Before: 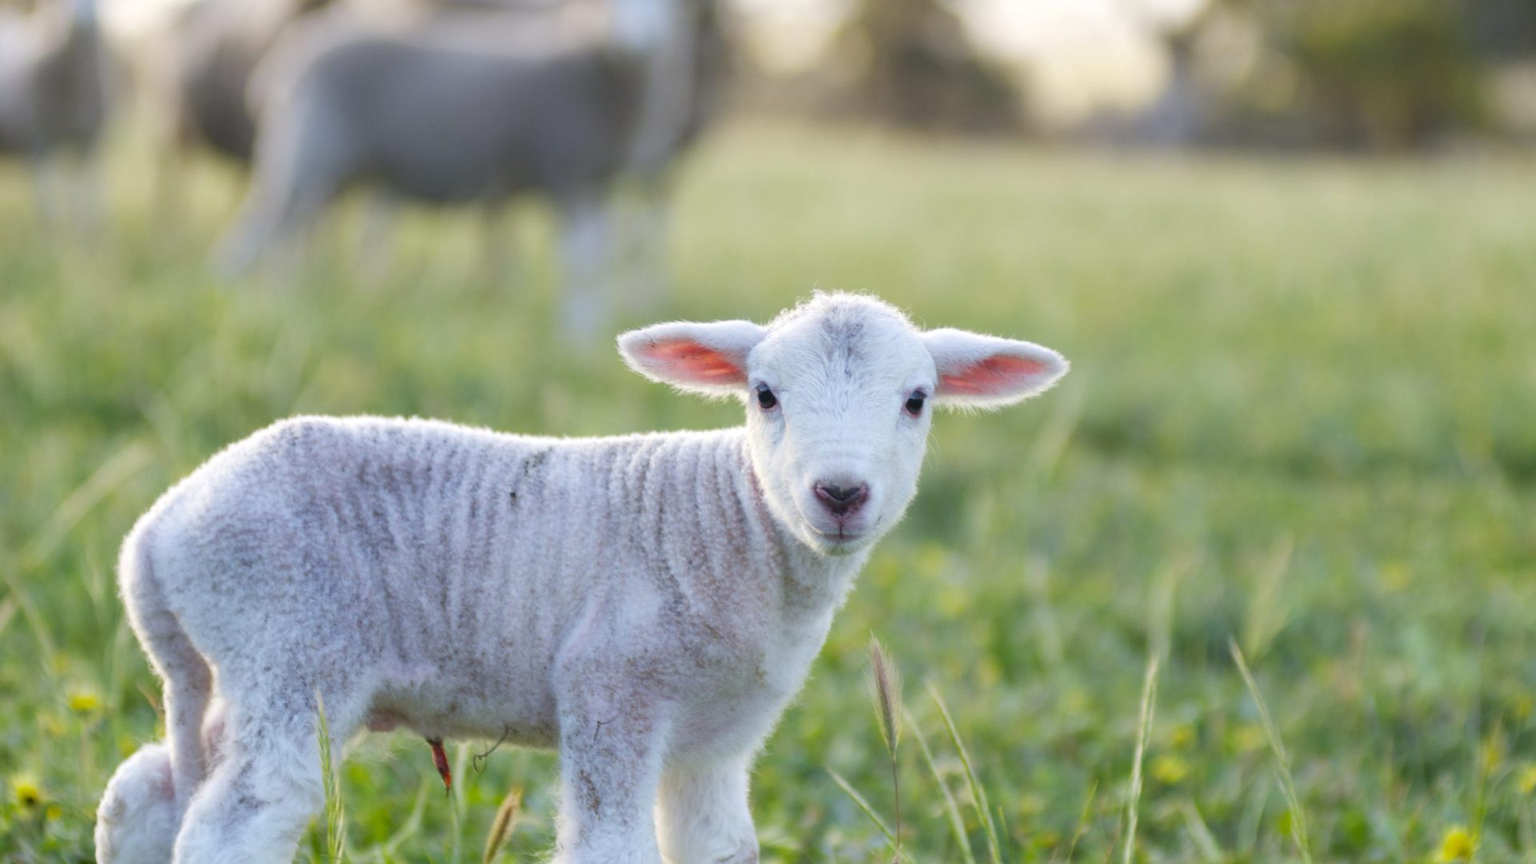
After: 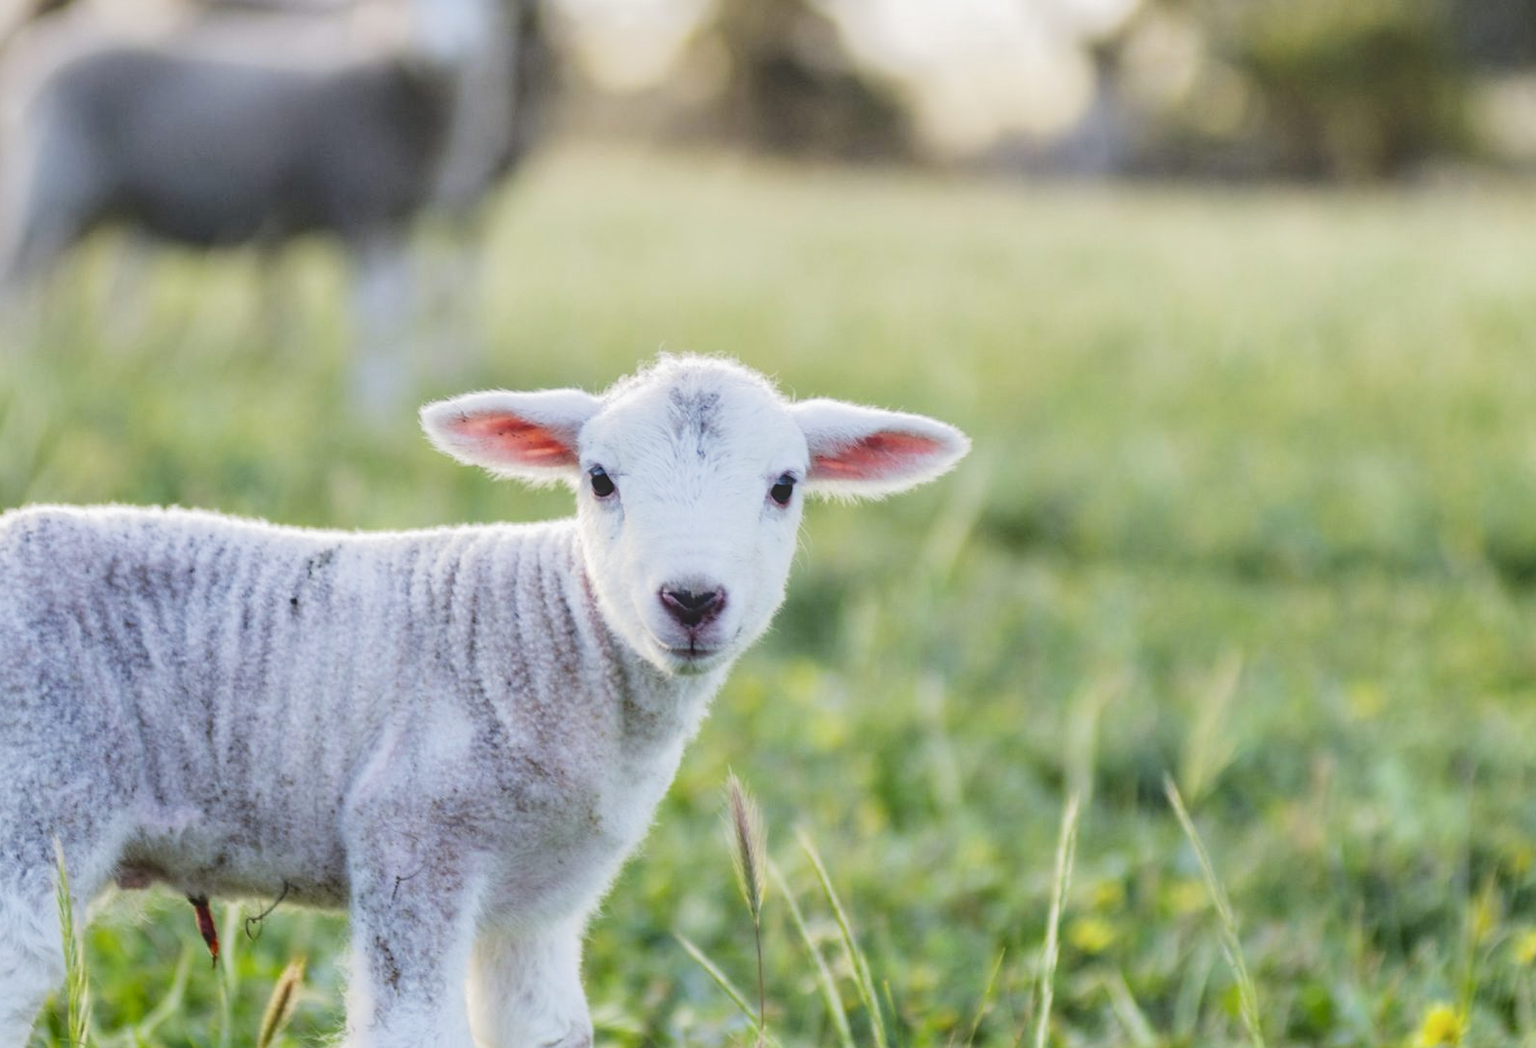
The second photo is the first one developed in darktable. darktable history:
crop: left 17.706%, bottom 0.036%
exposure: exposure 0.169 EV, compensate exposure bias true, compensate highlight preservation false
local contrast: detail 155%
filmic rgb: black relative exposure -5.13 EV, white relative exposure 3.56 EV, threshold 2.99 EV, hardness 3.17, contrast 1.191, highlights saturation mix -49.81%, iterations of high-quality reconstruction 0, enable highlight reconstruction true
shadows and highlights: radius 125.61, shadows 30.54, highlights -30.51, low approximation 0.01, soften with gaussian
tone curve: curves: ch0 [(0, 0) (0.003, 0.264) (0.011, 0.264) (0.025, 0.265) (0.044, 0.269) (0.069, 0.273) (0.1, 0.28) (0.136, 0.292) (0.177, 0.309) (0.224, 0.336) (0.277, 0.371) (0.335, 0.412) (0.399, 0.469) (0.468, 0.533) (0.543, 0.595) (0.623, 0.66) (0.709, 0.73) (0.801, 0.8) (0.898, 0.854) (1, 1)], color space Lab, independent channels, preserve colors none
